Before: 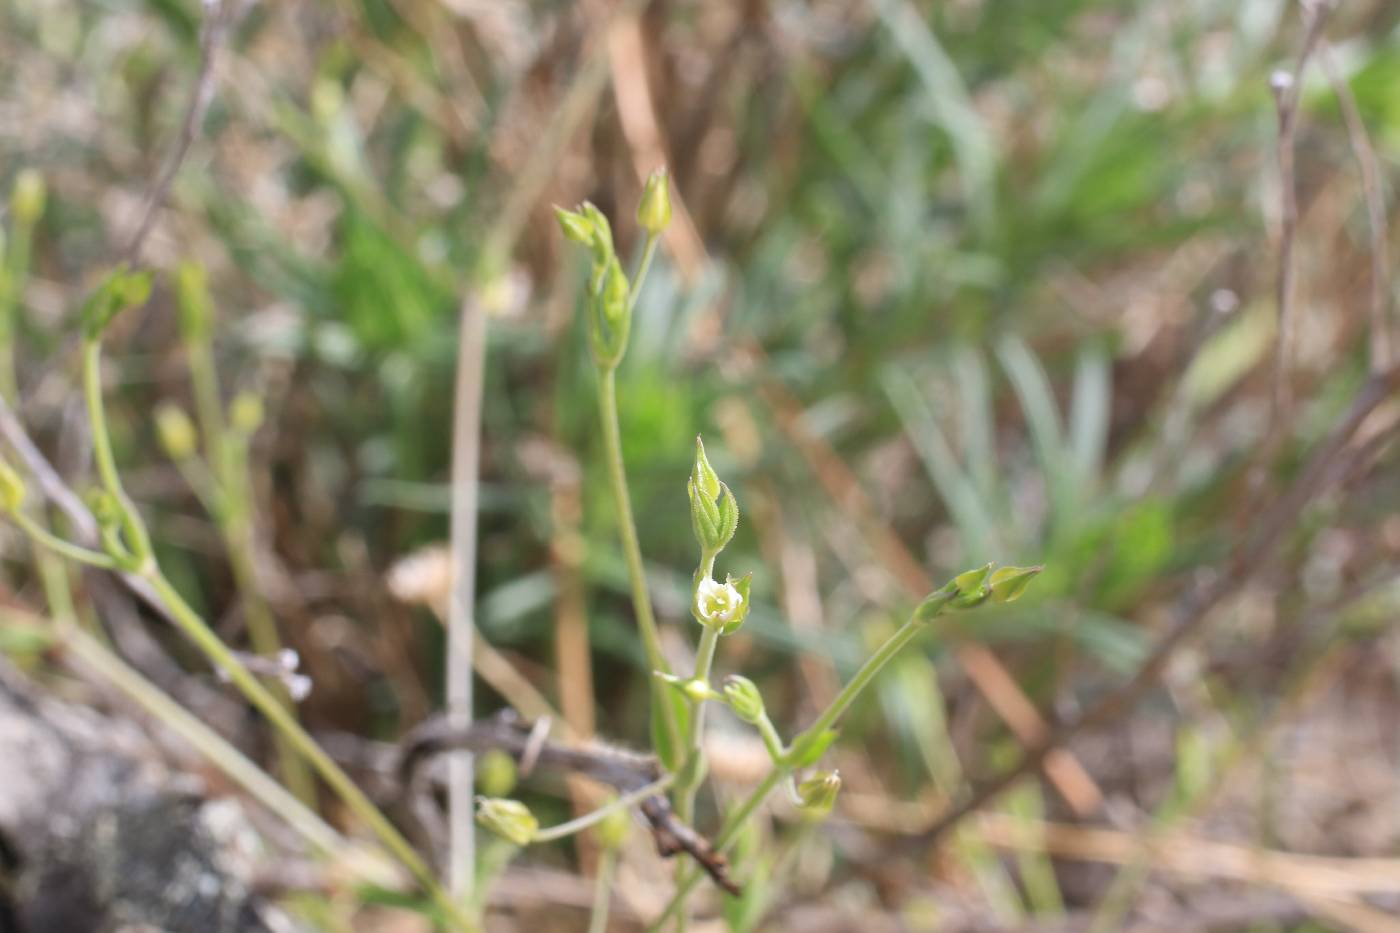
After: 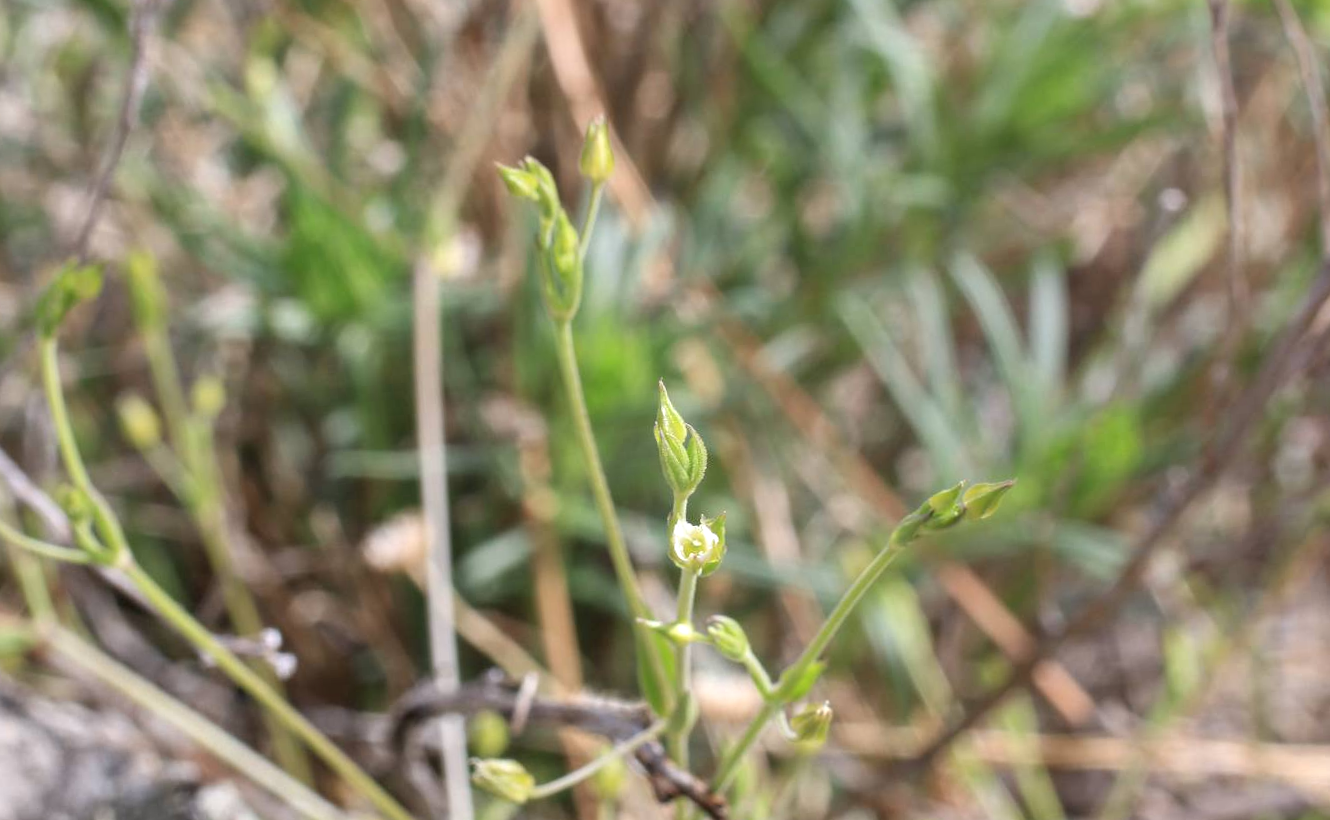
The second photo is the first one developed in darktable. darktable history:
local contrast: on, module defaults
rotate and perspective: rotation -5°, crop left 0.05, crop right 0.952, crop top 0.11, crop bottom 0.89
